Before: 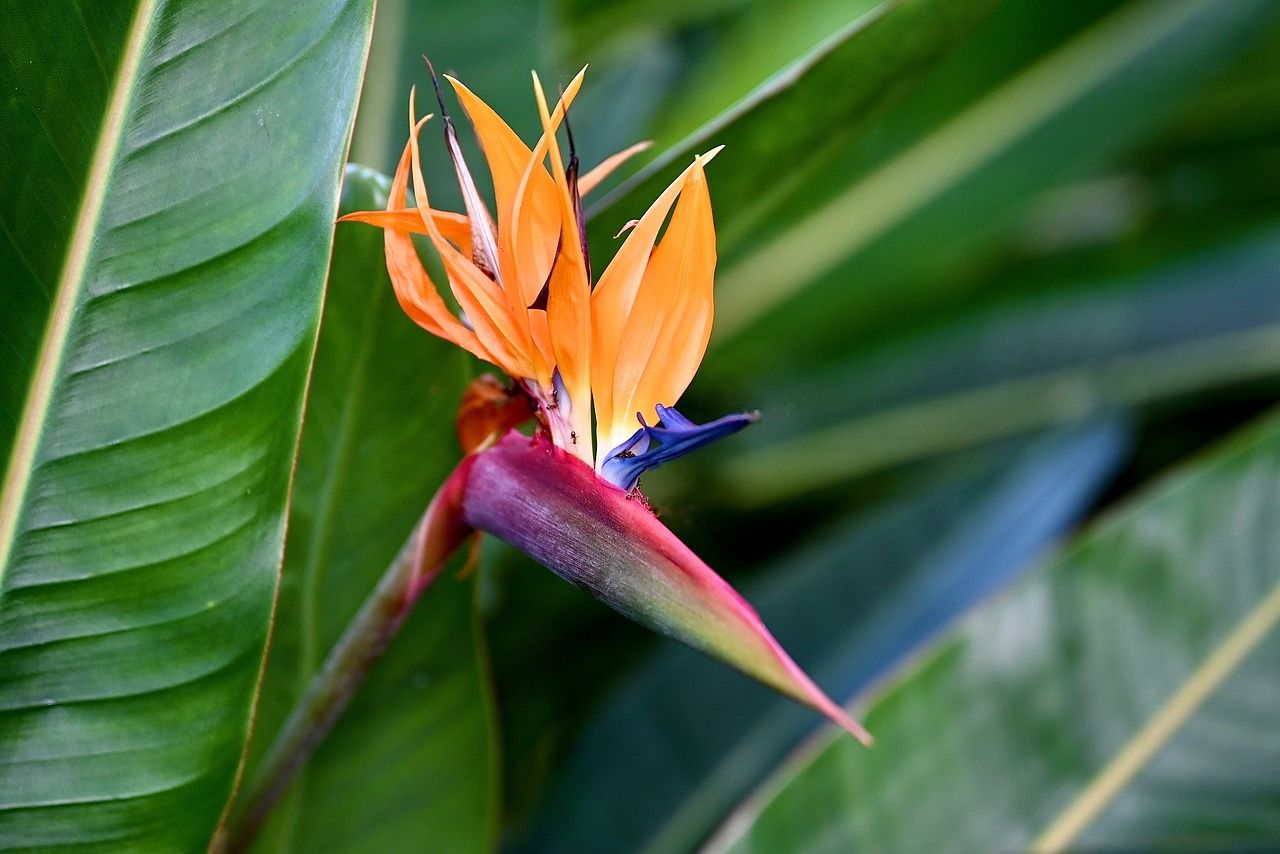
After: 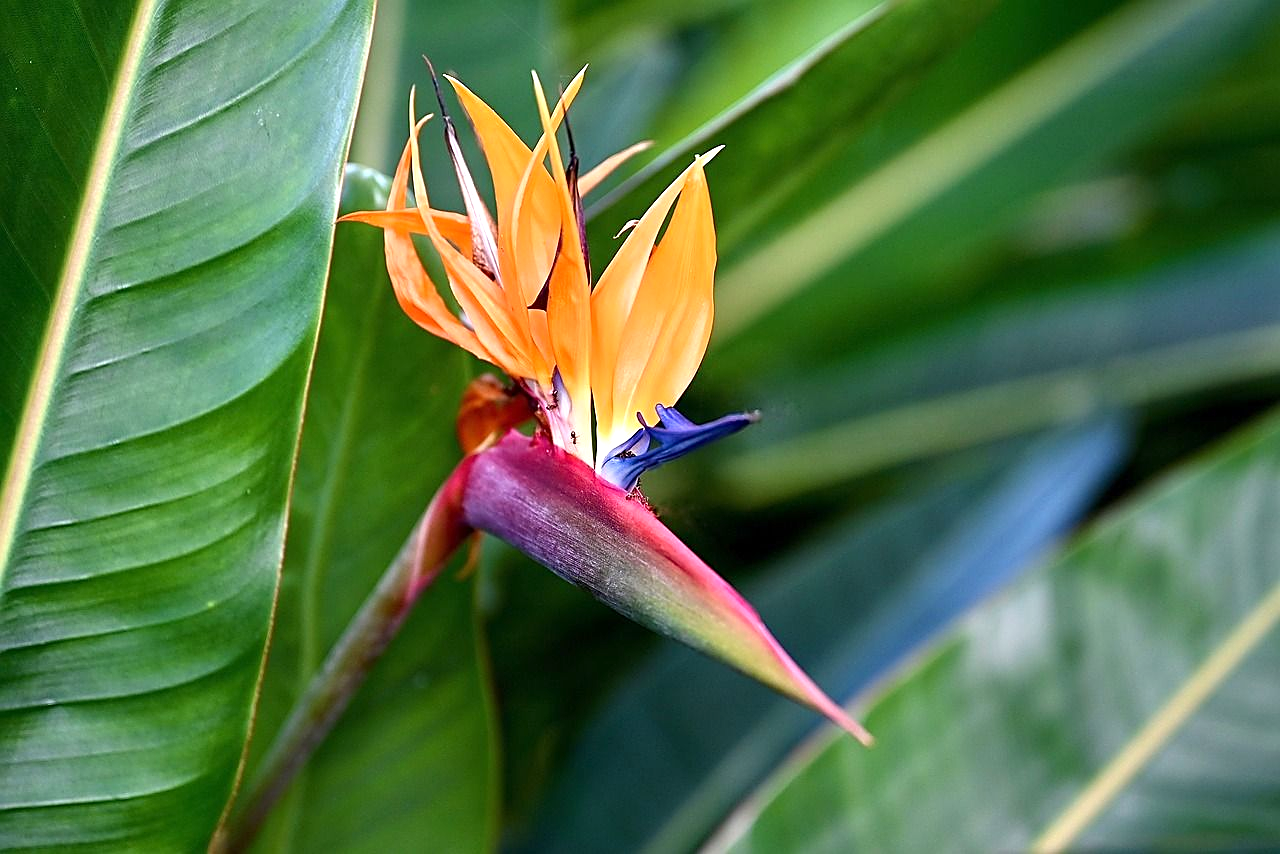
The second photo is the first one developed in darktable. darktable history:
sharpen: on, module defaults
exposure: exposure 0.404 EV, compensate highlight preservation false
